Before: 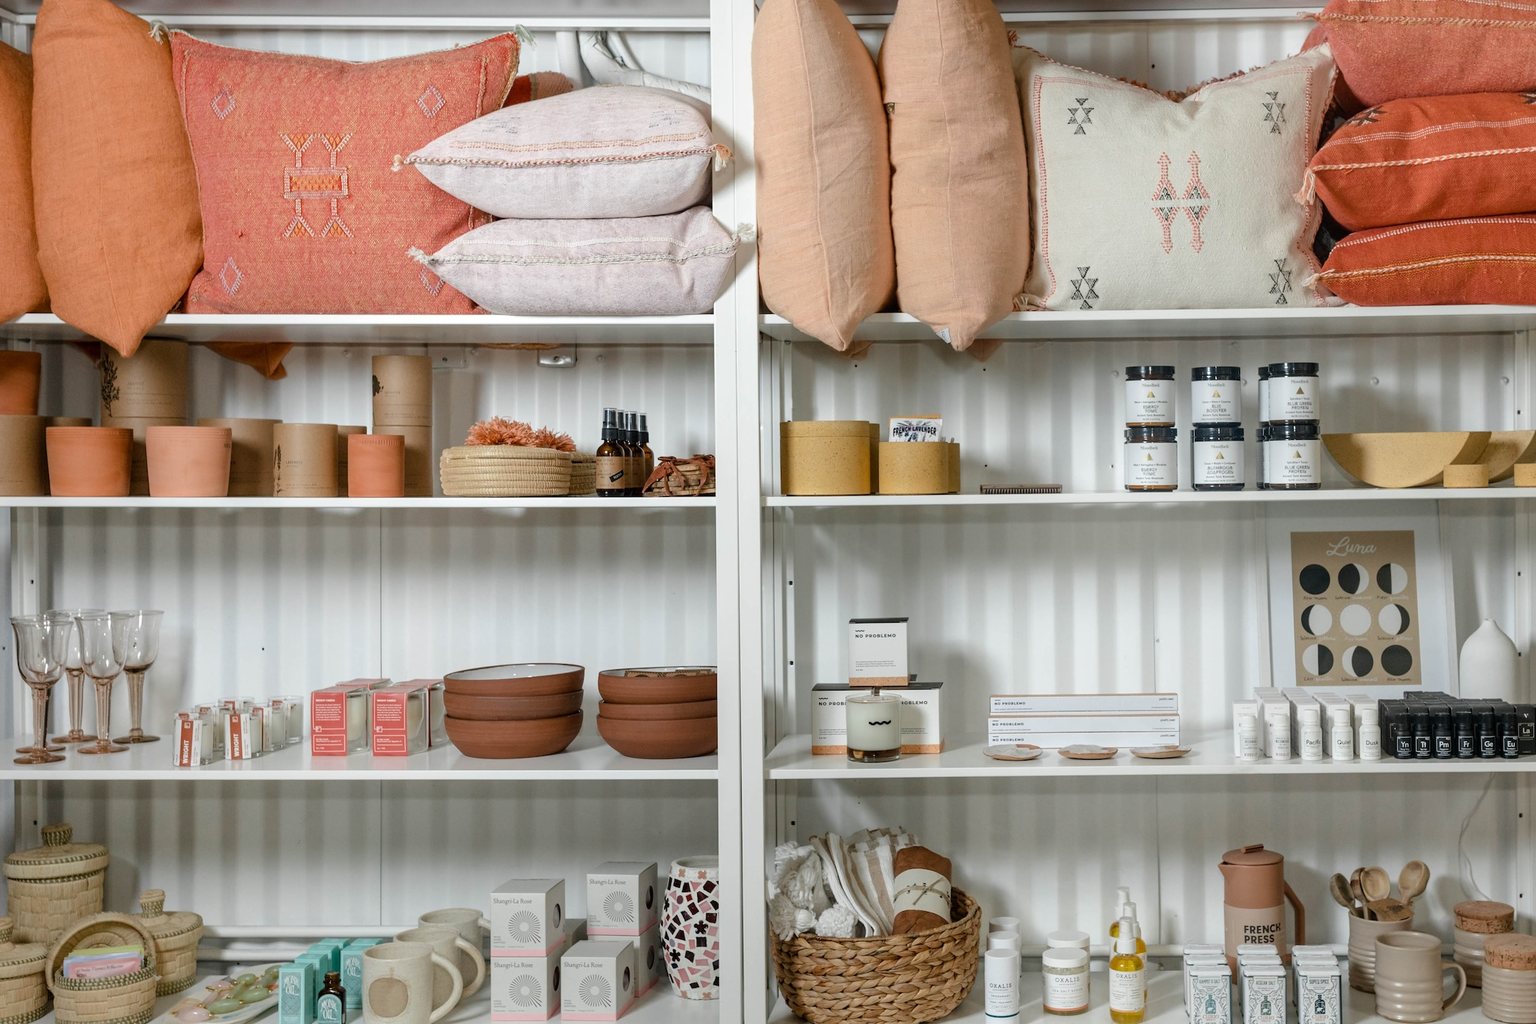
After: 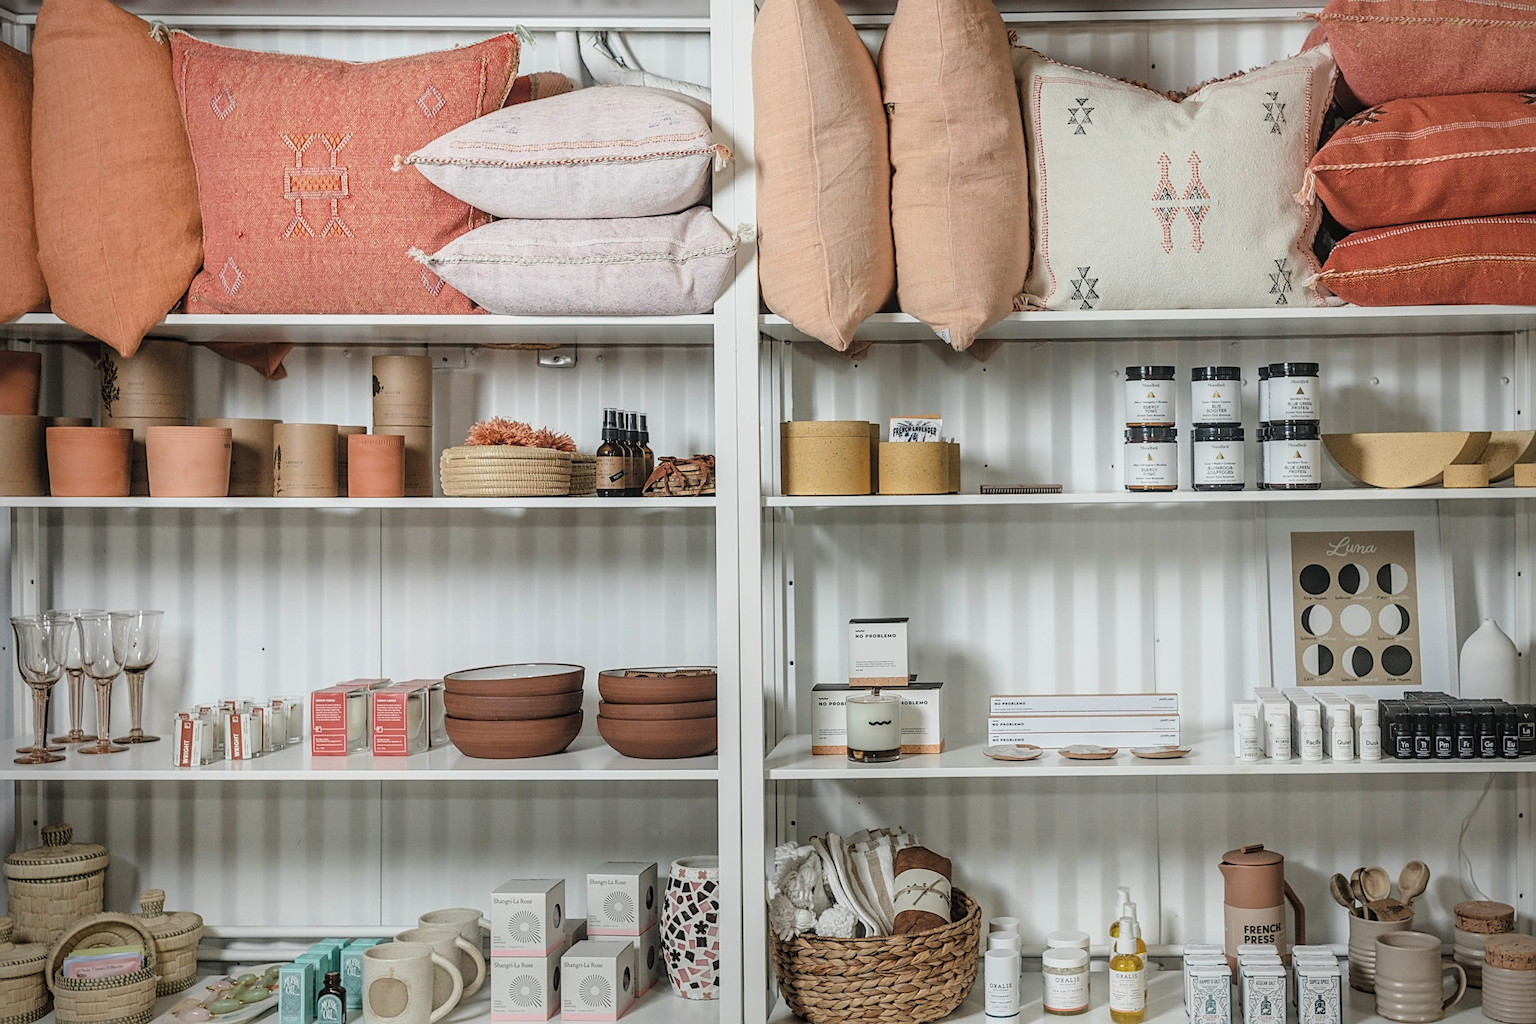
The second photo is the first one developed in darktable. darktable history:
filmic rgb: black relative exposure -7.75 EV, white relative exposure 4.4 EV, threshold 3 EV, hardness 3.76, latitude 50%, contrast 1.1, color science v5 (2021), contrast in shadows safe, contrast in highlights safe, enable highlight reconstruction true
vignetting: saturation 0, unbound false
sharpen: on, module defaults
local contrast: highlights 35%, detail 135%
exposure: black level correction -0.028, compensate highlight preservation false
